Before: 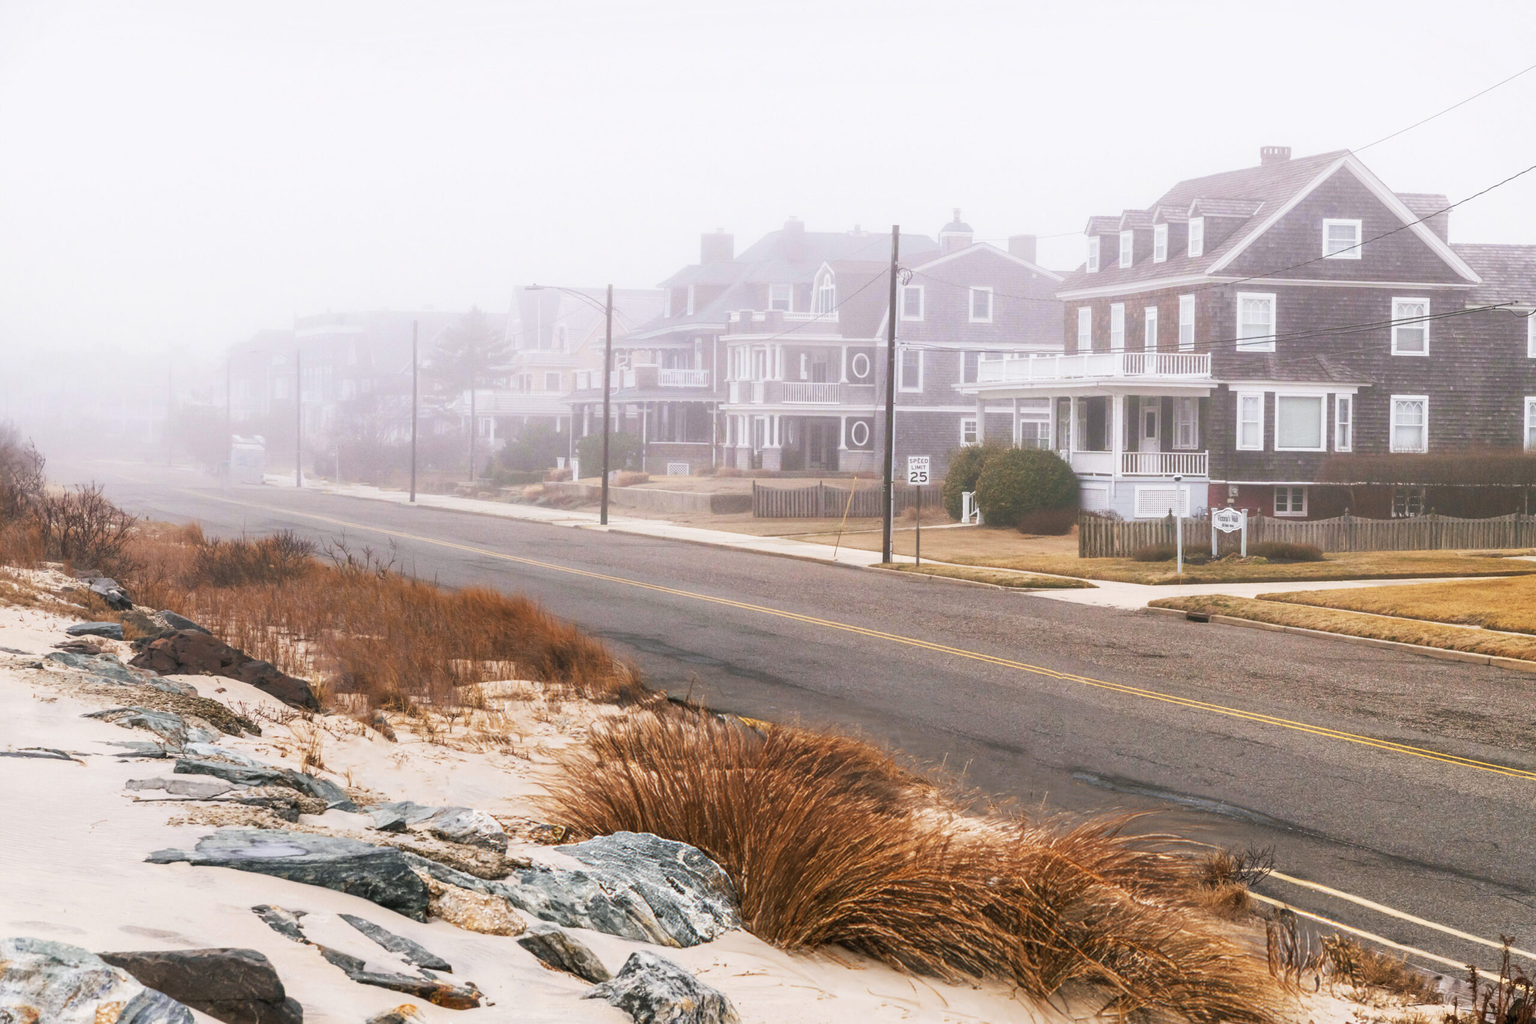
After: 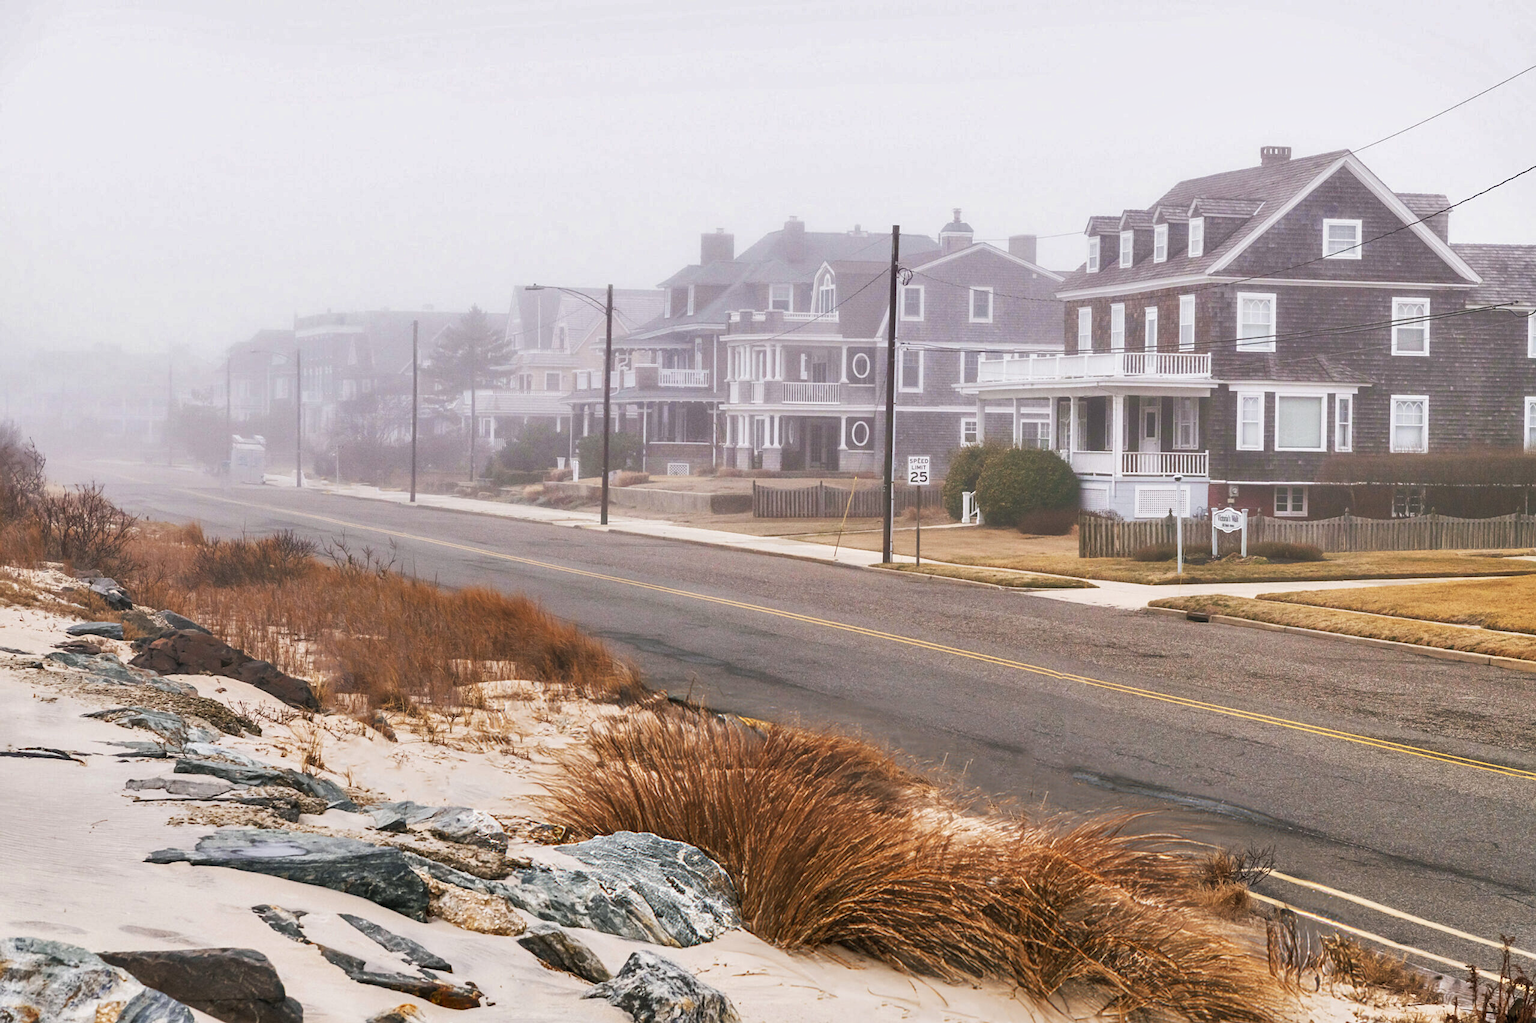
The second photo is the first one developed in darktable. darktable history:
sharpen: amount 0.2
shadows and highlights: radius 108.52, shadows 23.73, highlights -59.32, low approximation 0.01, soften with gaussian
